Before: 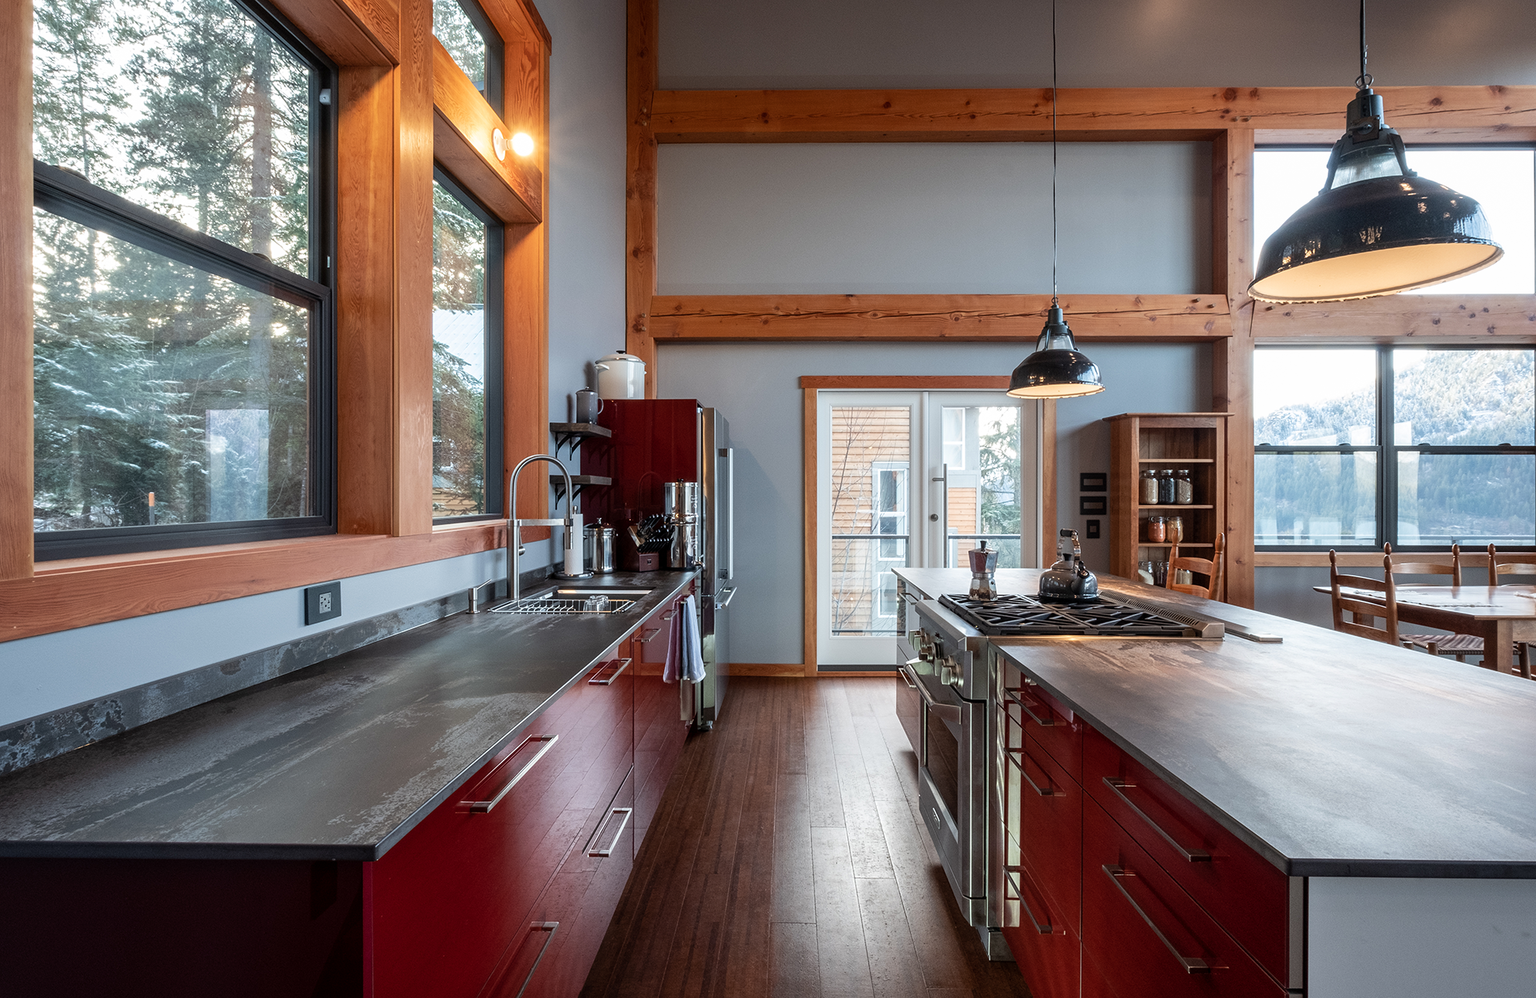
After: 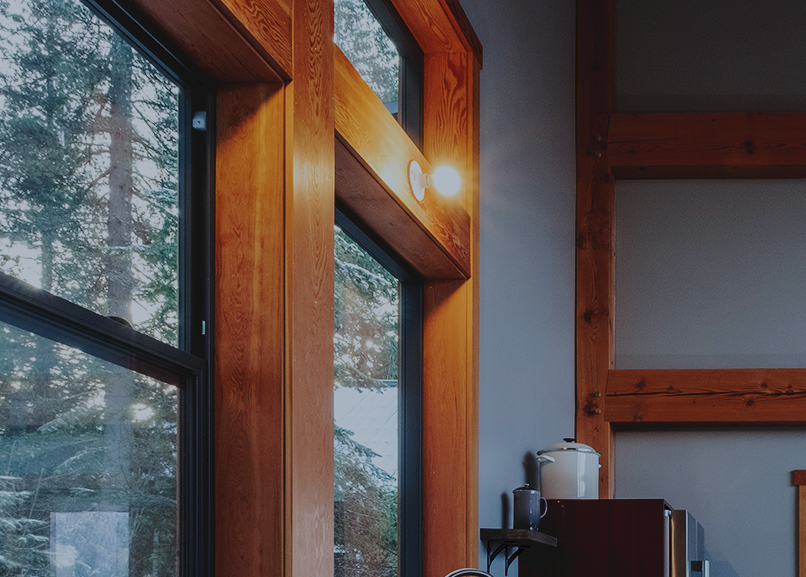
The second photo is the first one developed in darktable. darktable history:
crop and rotate: left 10.817%, top 0.062%, right 47.194%, bottom 53.626%
rotate and perspective: crop left 0, crop top 0
tone curve: curves: ch0 [(0, 0) (0.003, 0.064) (0.011, 0.065) (0.025, 0.061) (0.044, 0.068) (0.069, 0.083) (0.1, 0.102) (0.136, 0.126) (0.177, 0.172) (0.224, 0.225) (0.277, 0.306) (0.335, 0.397) (0.399, 0.483) (0.468, 0.56) (0.543, 0.634) (0.623, 0.708) (0.709, 0.77) (0.801, 0.832) (0.898, 0.899) (1, 1)], preserve colors none
exposure: exposure -1.468 EV, compensate highlight preservation false
color calibration: x 0.37, y 0.382, temperature 4313.32 K
